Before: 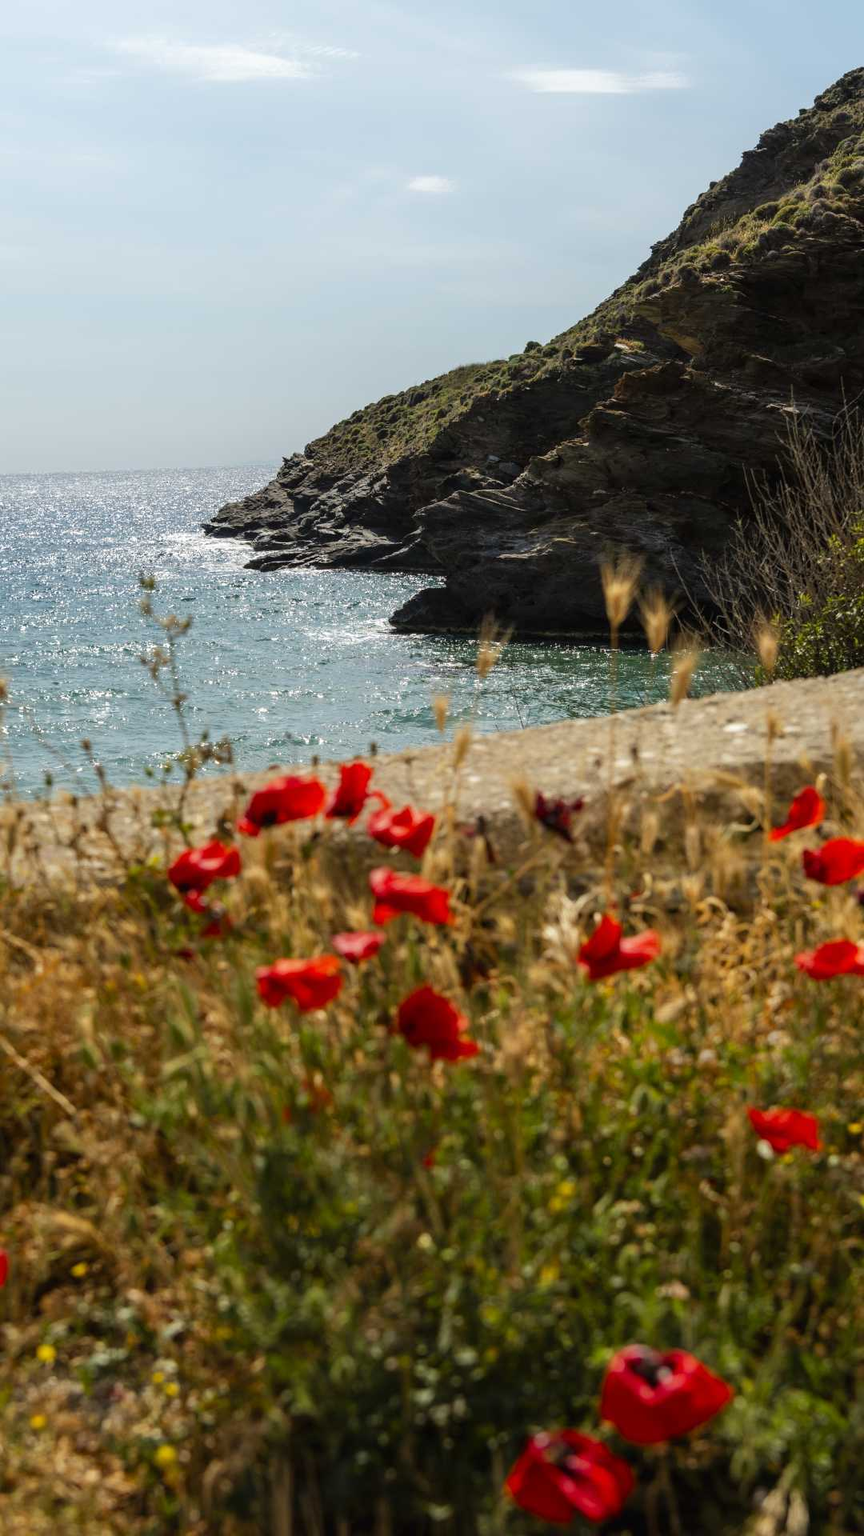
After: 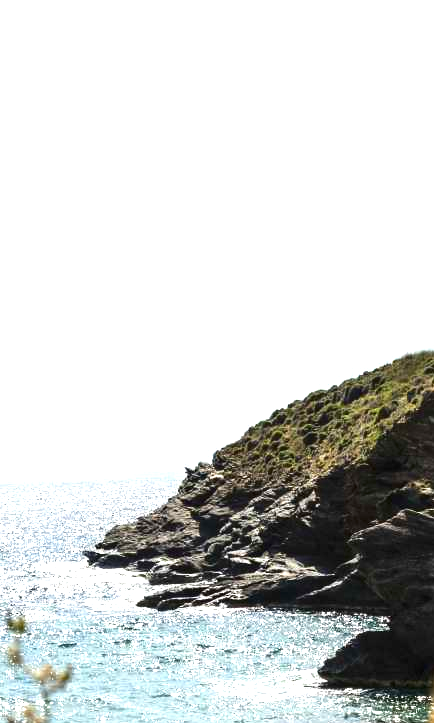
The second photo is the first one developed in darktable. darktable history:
exposure: black level correction 0, exposure 1.2 EV, compensate exposure bias true, compensate highlight preservation false
contrast brightness saturation: contrast 0.069, brightness -0.129, saturation 0.061
crop: left 15.59%, top 5.448%, right 44.159%, bottom 56.896%
